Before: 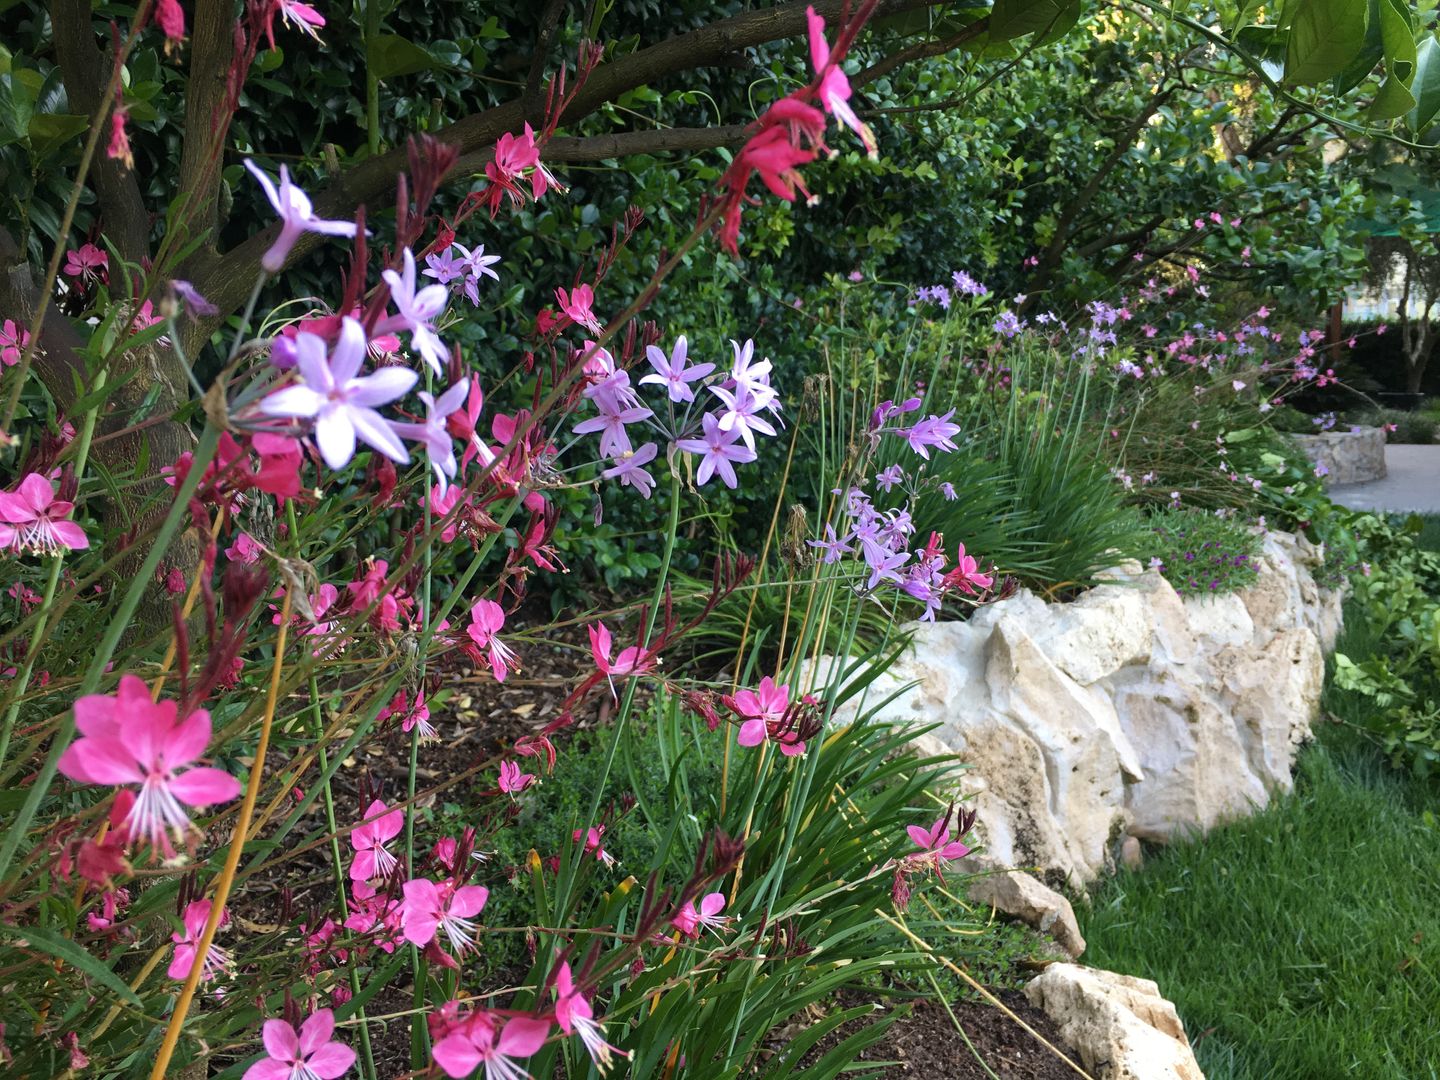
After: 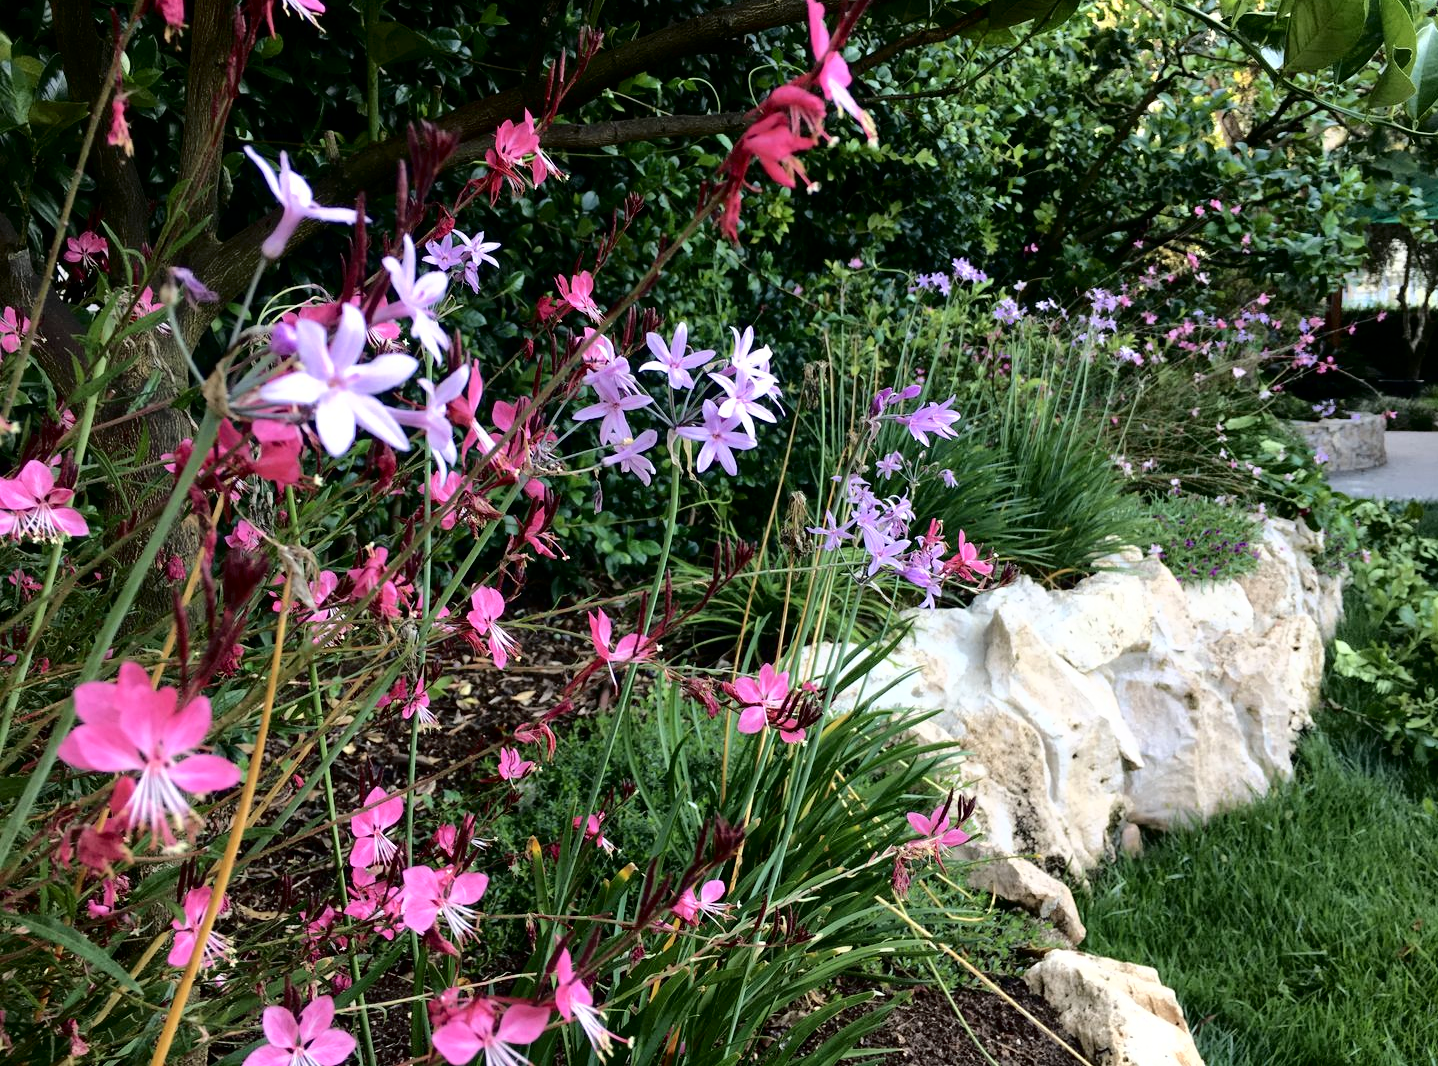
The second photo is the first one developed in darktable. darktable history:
crop: top 1.248%, right 0.096%
tone curve: curves: ch0 [(0, 0) (0.003, 0) (0.011, 0.001) (0.025, 0.001) (0.044, 0.002) (0.069, 0.007) (0.1, 0.015) (0.136, 0.027) (0.177, 0.066) (0.224, 0.122) (0.277, 0.219) (0.335, 0.327) (0.399, 0.432) (0.468, 0.527) (0.543, 0.615) (0.623, 0.695) (0.709, 0.777) (0.801, 0.874) (0.898, 0.973) (1, 1)], color space Lab, independent channels, preserve colors none
